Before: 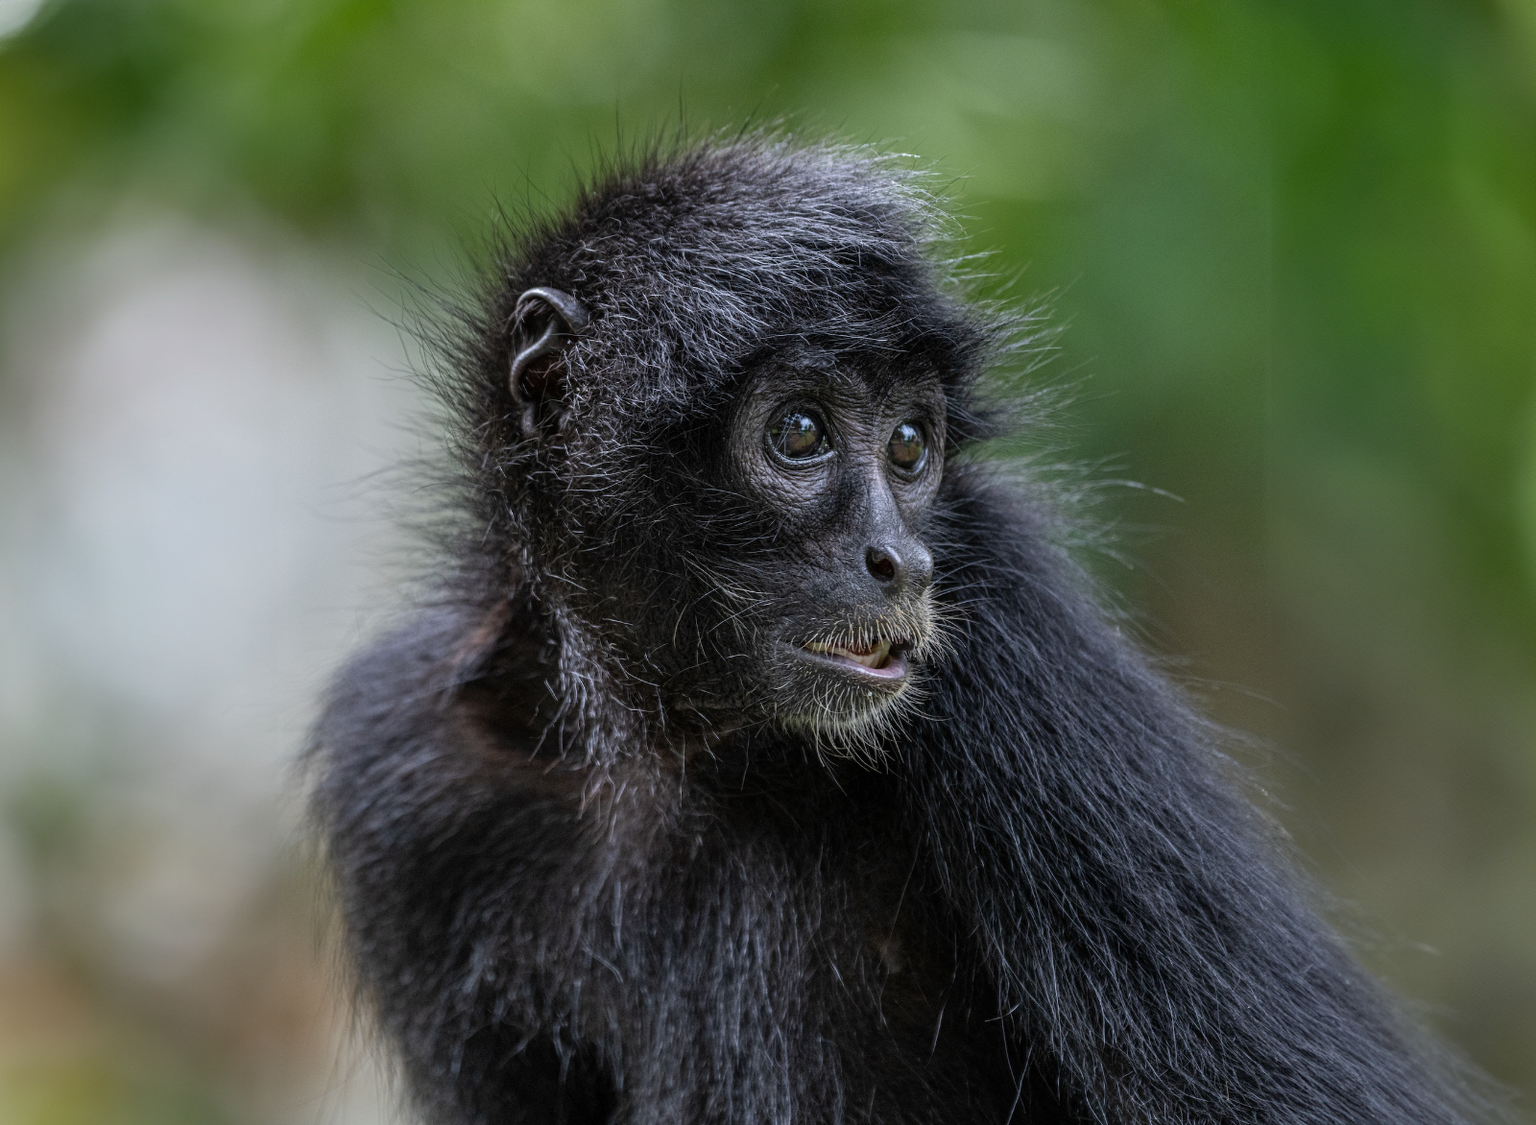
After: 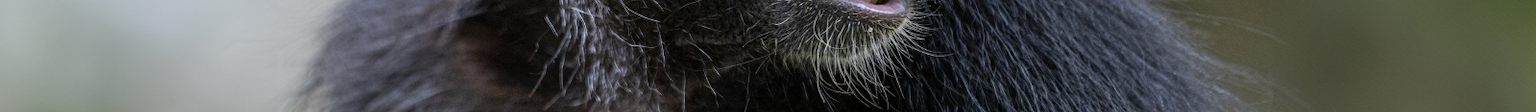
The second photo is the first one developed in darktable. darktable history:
crop and rotate: top 59.084%, bottom 30.916%
vignetting: fall-off start 100%, brightness -0.282, width/height ratio 1.31
